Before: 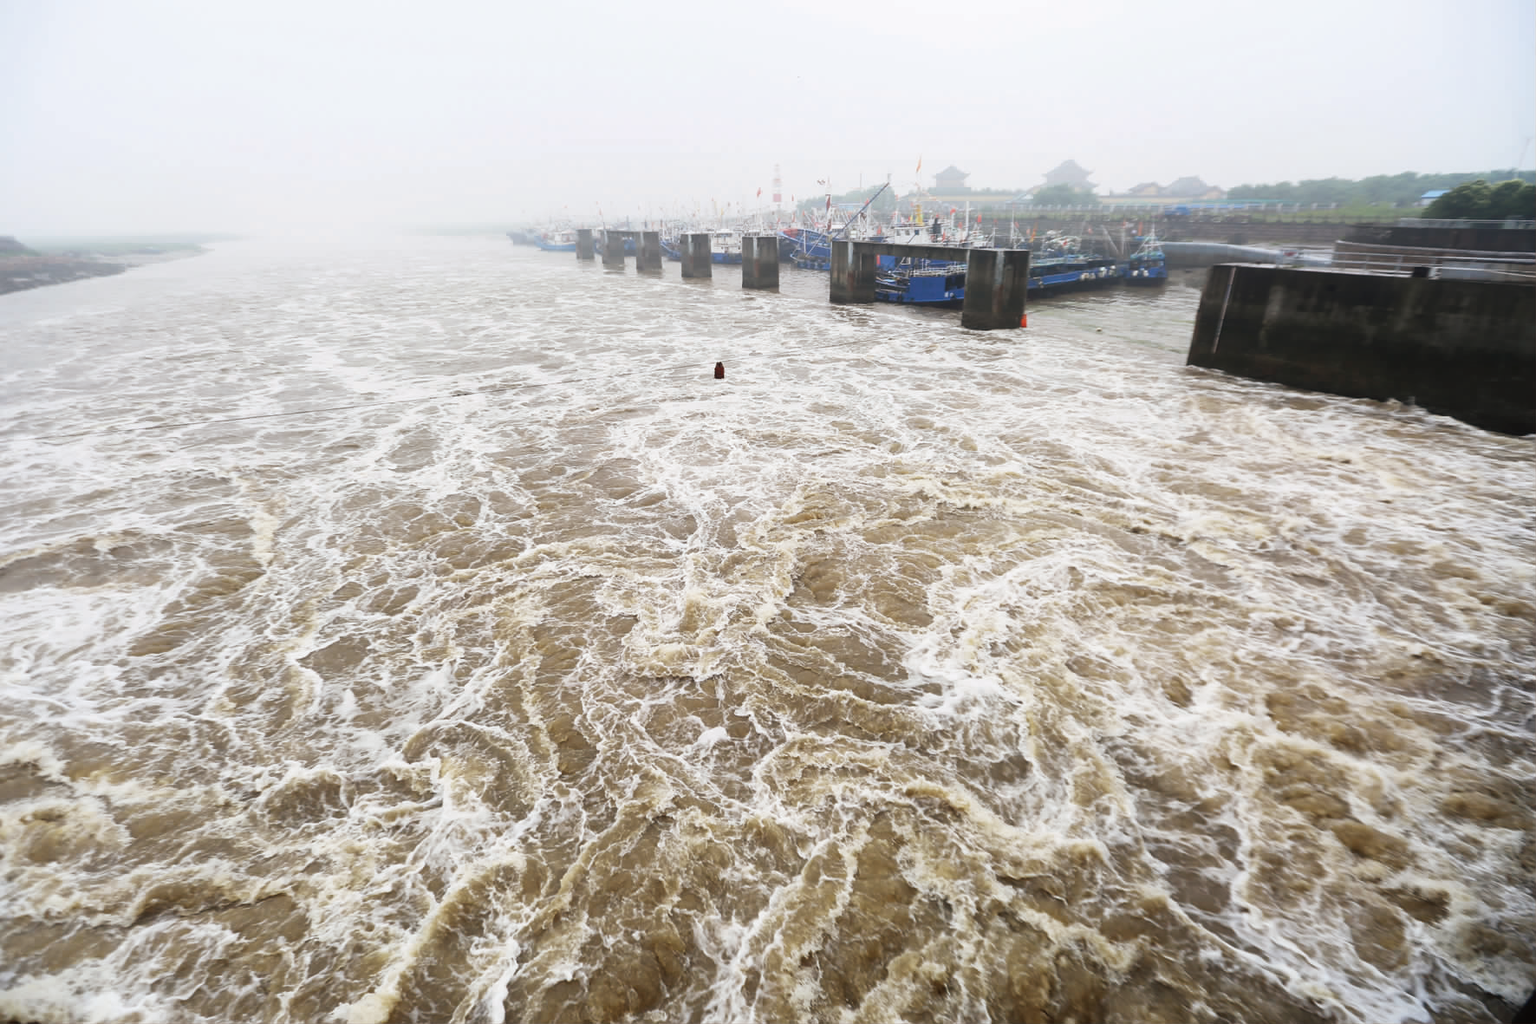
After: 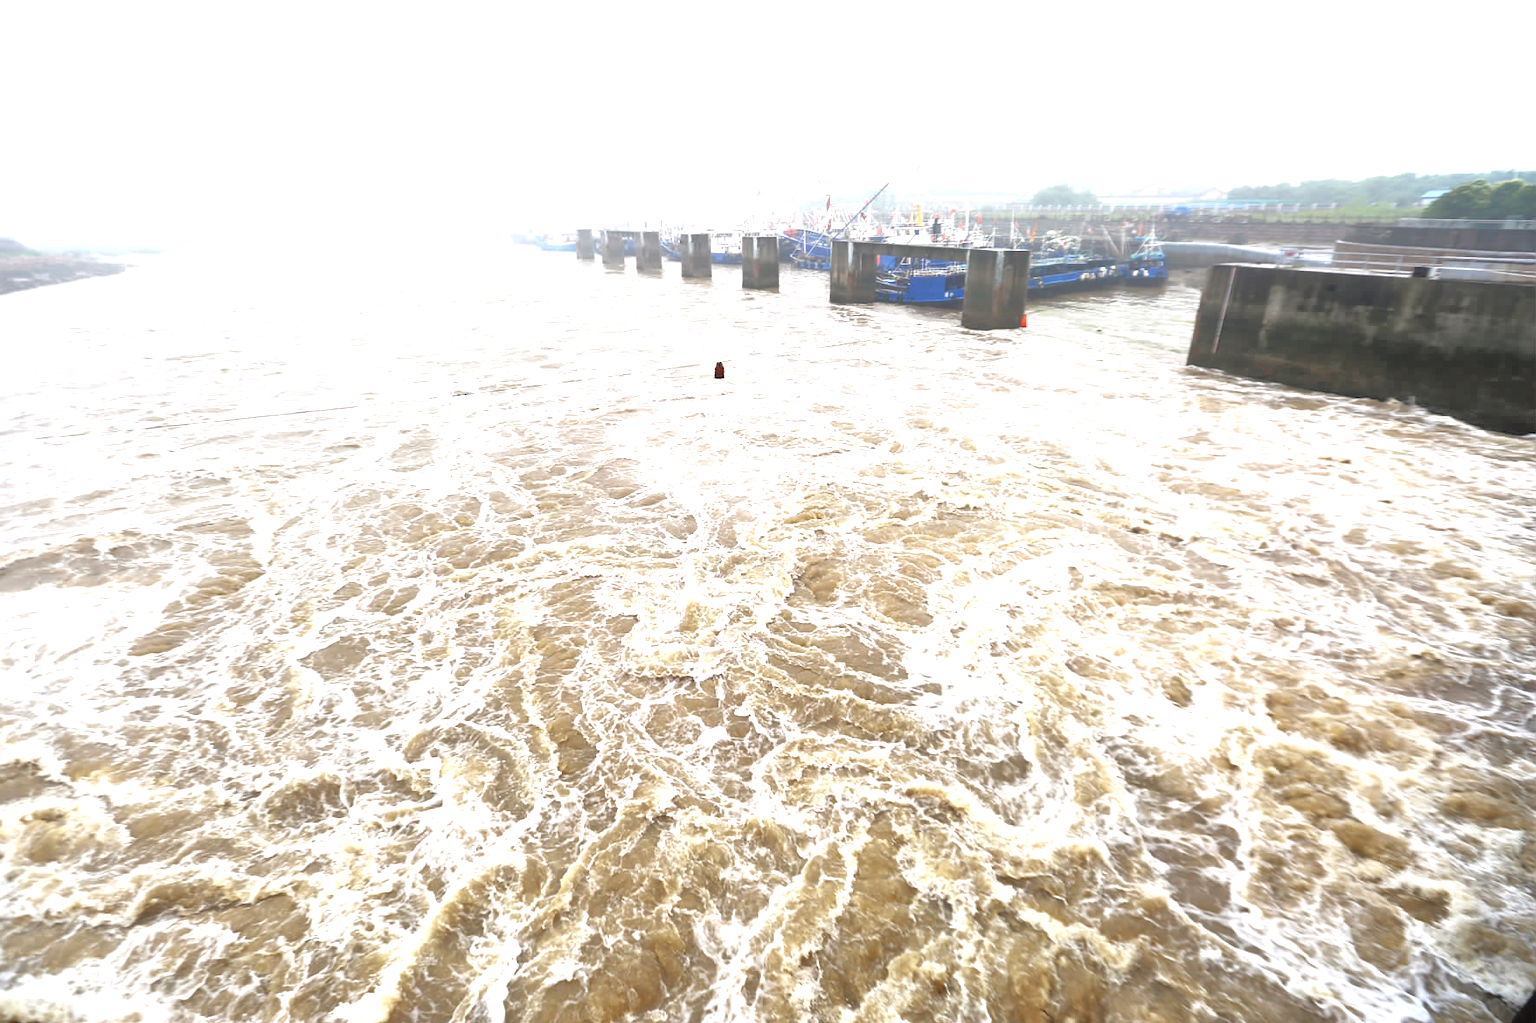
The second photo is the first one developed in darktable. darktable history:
exposure: black level correction 0, exposure 0.899 EV, compensate exposure bias true, compensate highlight preservation false
tone equalizer: -7 EV 0.149 EV, -6 EV 0.616 EV, -5 EV 1.15 EV, -4 EV 1.32 EV, -3 EV 1.16 EV, -2 EV 0.6 EV, -1 EV 0.158 EV, mask exposure compensation -0.495 EV
